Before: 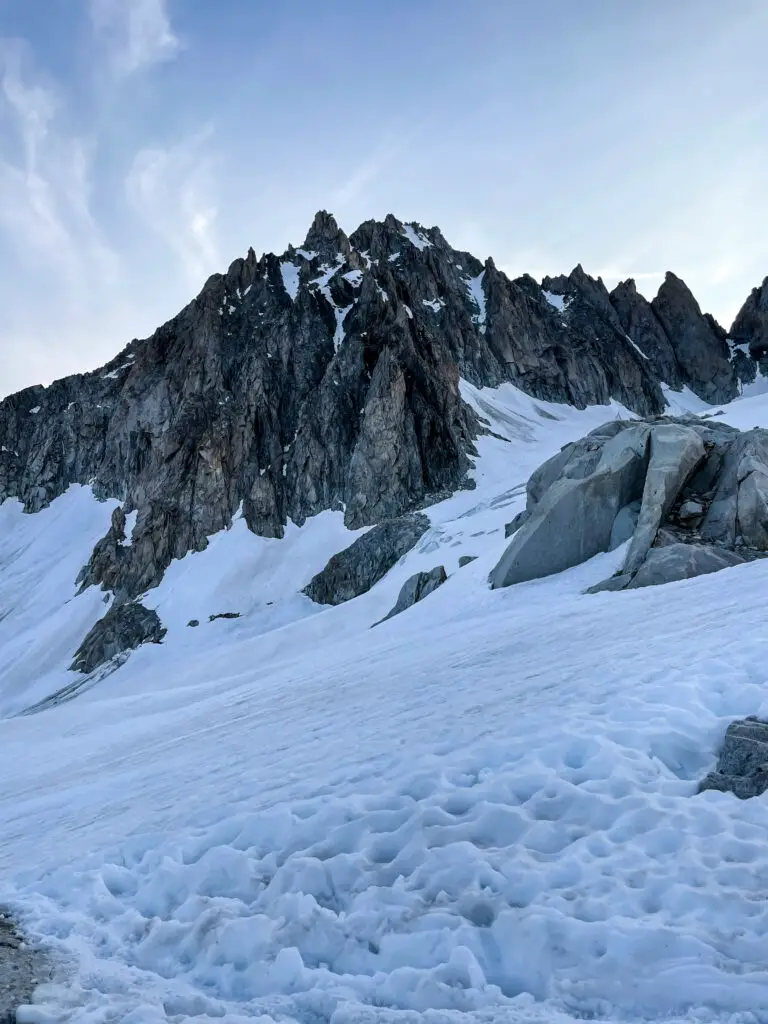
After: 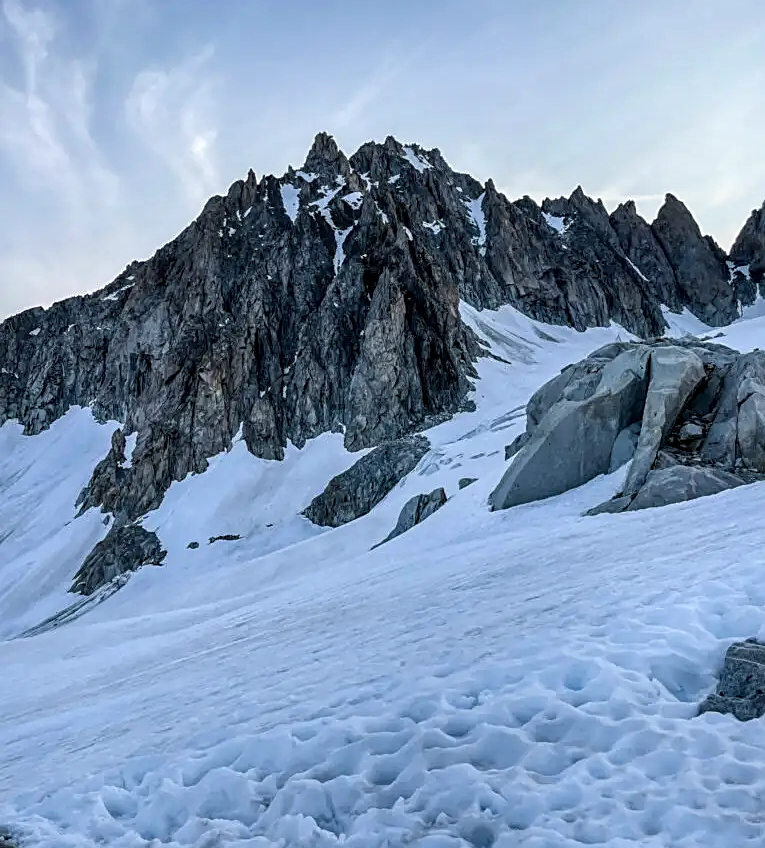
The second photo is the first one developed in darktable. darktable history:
sharpen: on, module defaults
crop: top 7.625%, bottom 8.027%
local contrast: on, module defaults
